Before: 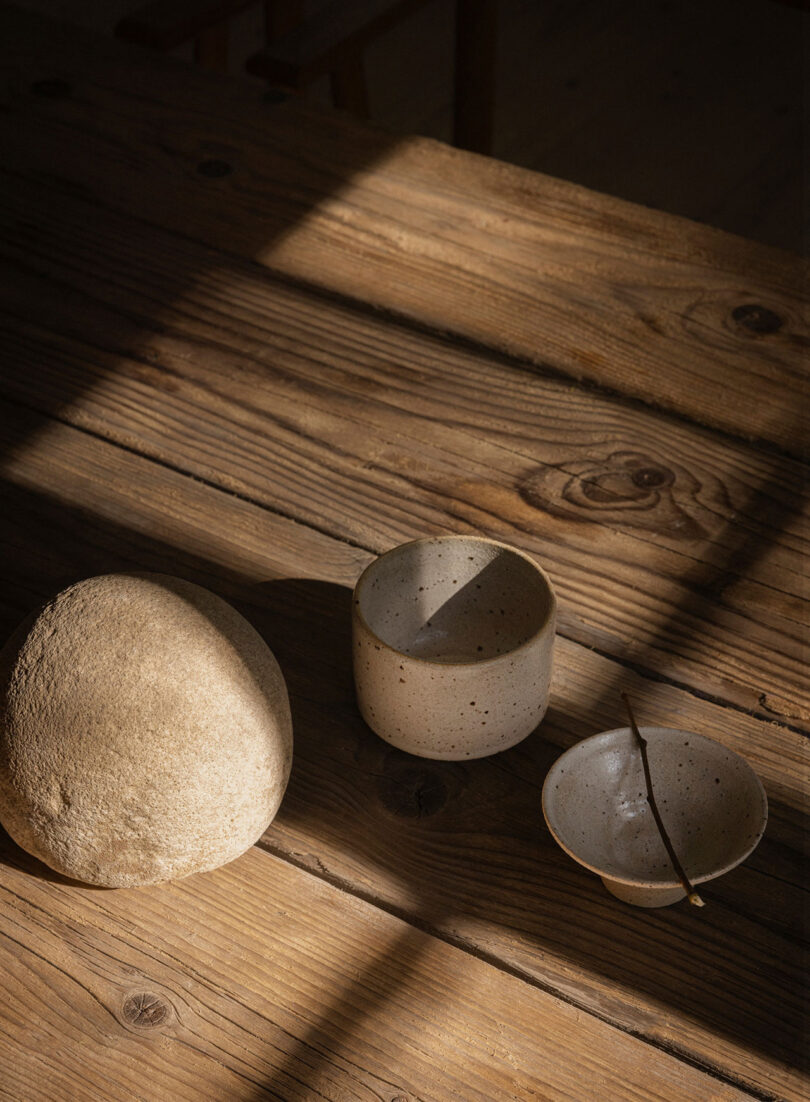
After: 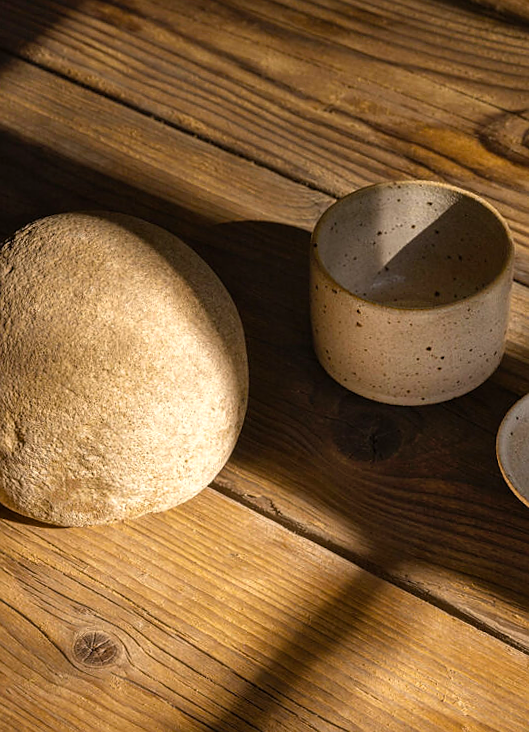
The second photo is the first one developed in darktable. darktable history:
color balance rgb: shadows lift › luminance 0.92%, shadows lift › chroma 0.159%, shadows lift › hue 18.3°, perceptual saturation grading › global saturation 30.883%, perceptual brilliance grading › highlights 4.378%, perceptual brilliance grading › shadows -10.364%, global vibrance 20%
crop and rotate: angle -1.06°, left 3.971%, top 31.897%, right 29.088%
shadows and highlights: radius 44.78, white point adjustment 6.63, compress 80.11%, soften with gaussian
sharpen: radius 0.973, amount 0.603
